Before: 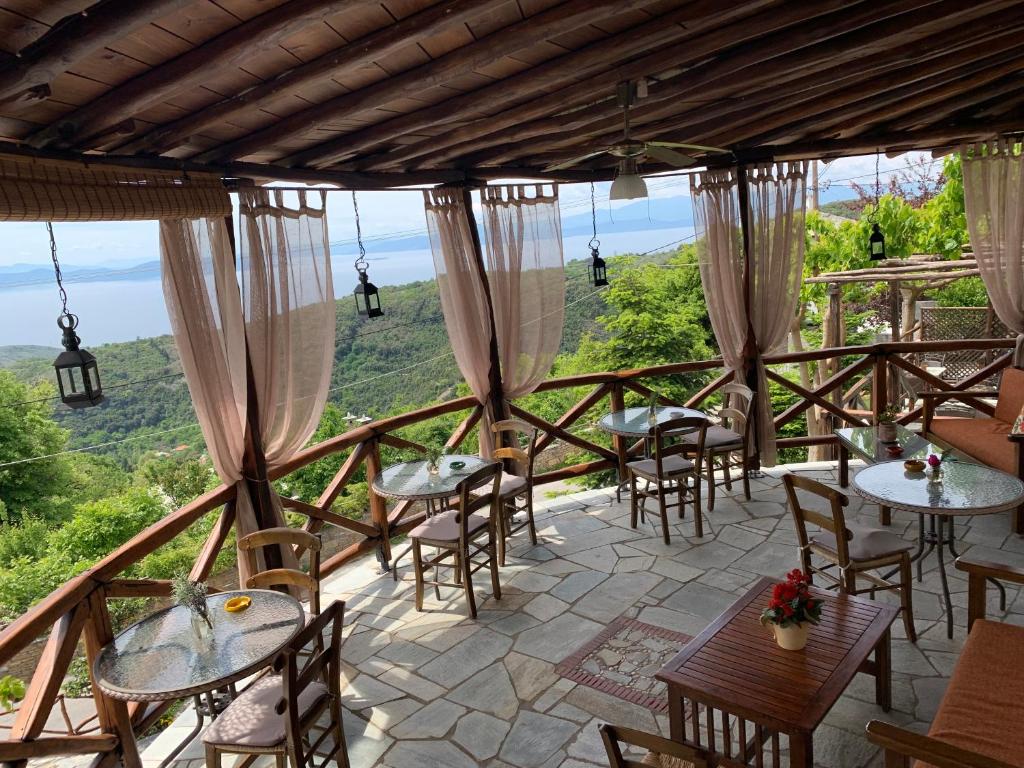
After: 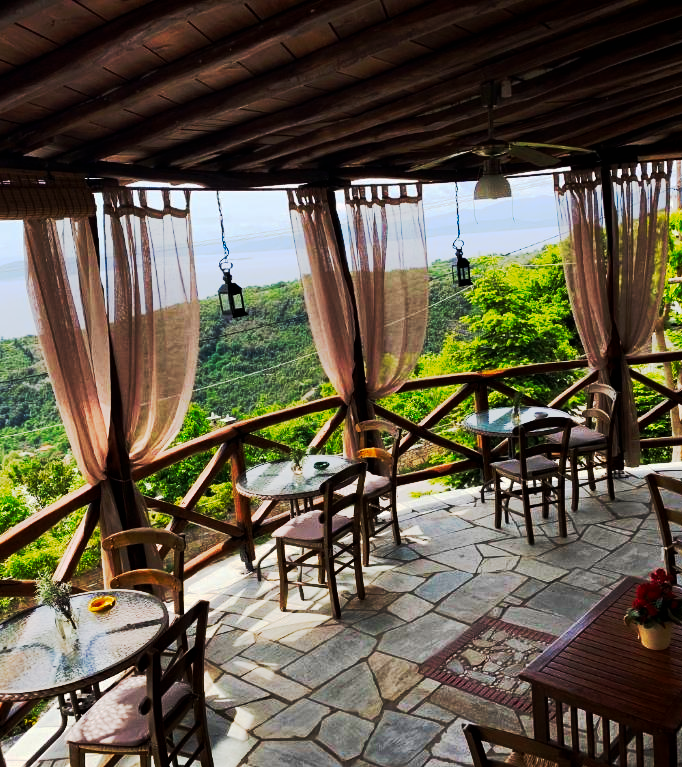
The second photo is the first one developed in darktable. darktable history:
crop and rotate: left 13.342%, right 19.991%
tone curve: curves: ch0 [(0, 0) (0.003, 0.002) (0.011, 0.002) (0.025, 0.002) (0.044, 0.007) (0.069, 0.014) (0.1, 0.026) (0.136, 0.04) (0.177, 0.061) (0.224, 0.1) (0.277, 0.151) (0.335, 0.198) (0.399, 0.272) (0.468, 0.387) (0.543, 0.553) (0.623, 0.716) (0.709, 0.8) (0.801, 0.855) (0.898, 0.897) (1, 1)], preserve colors none
